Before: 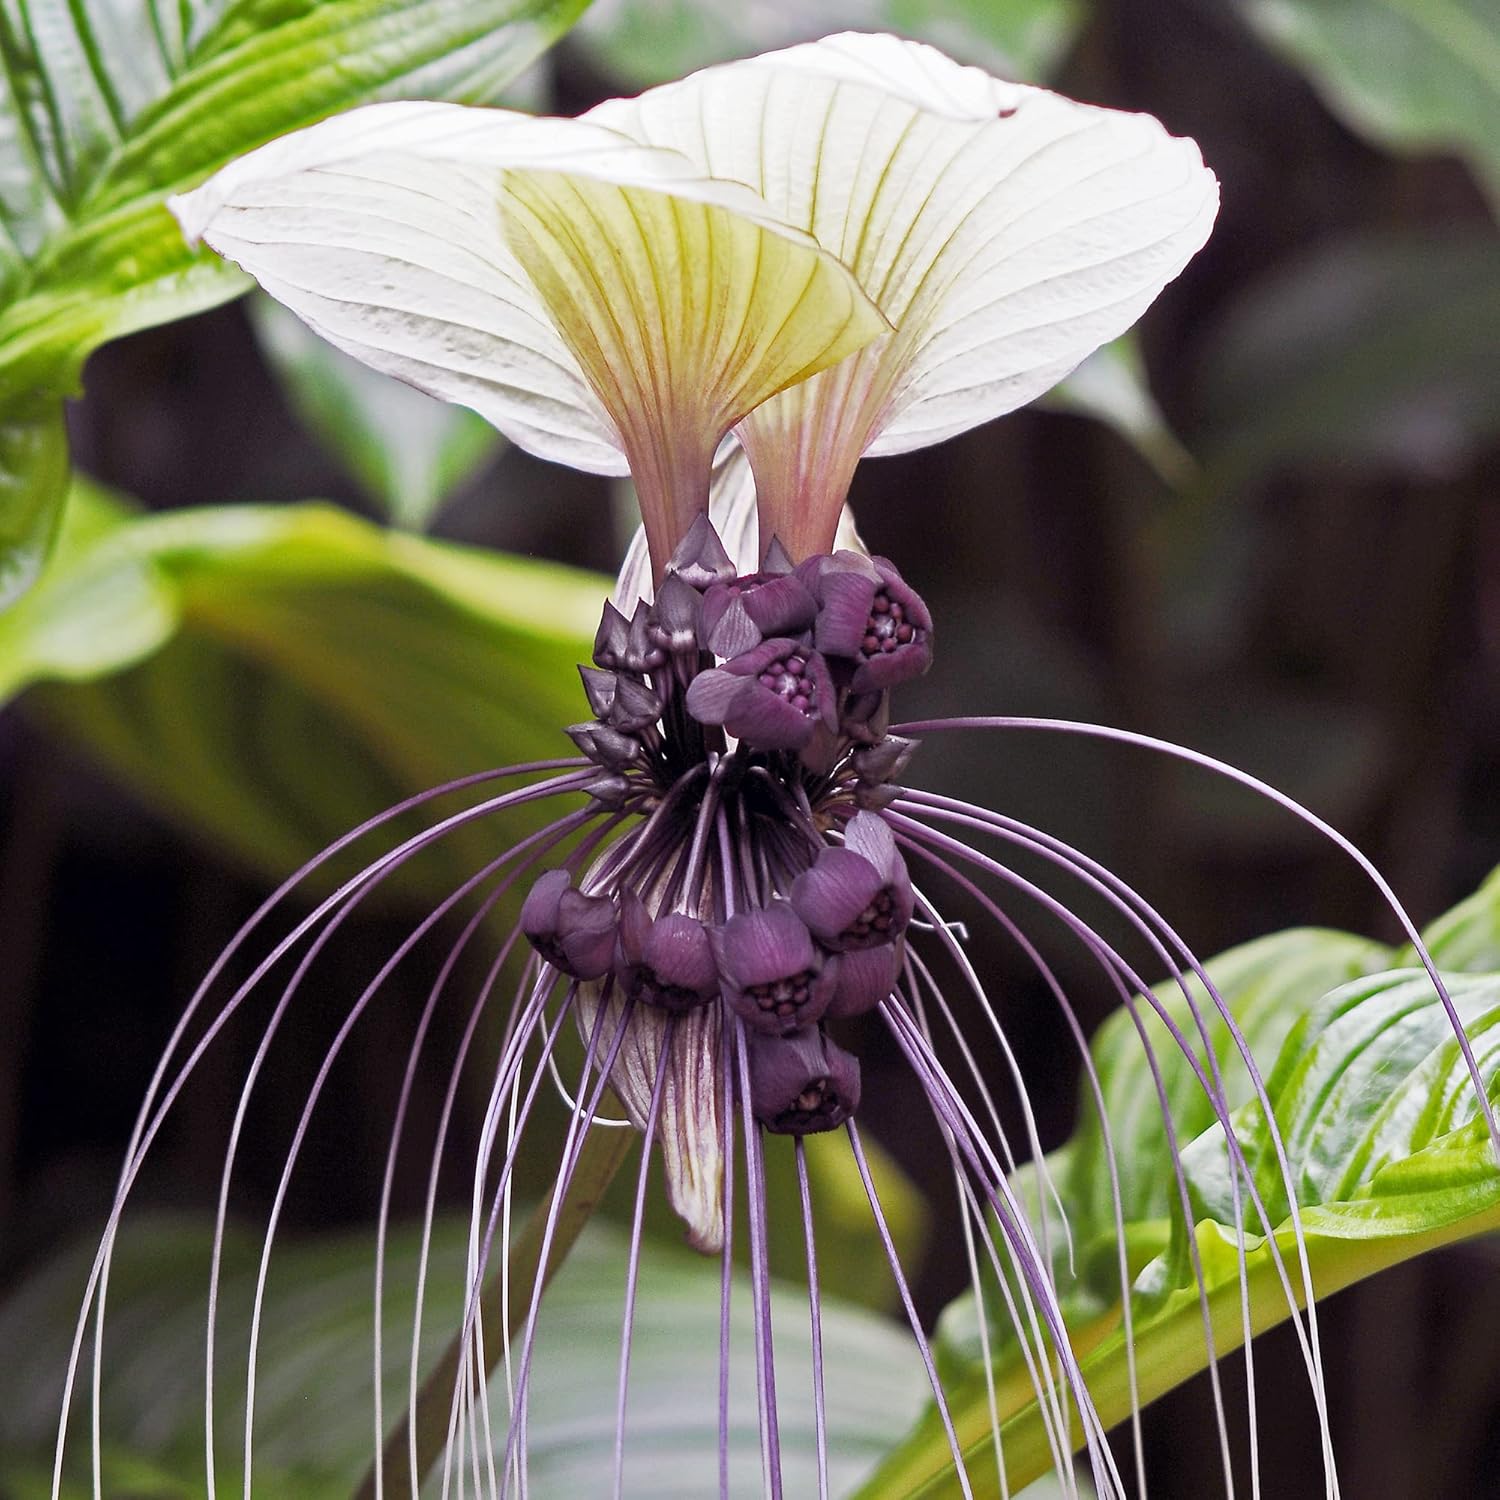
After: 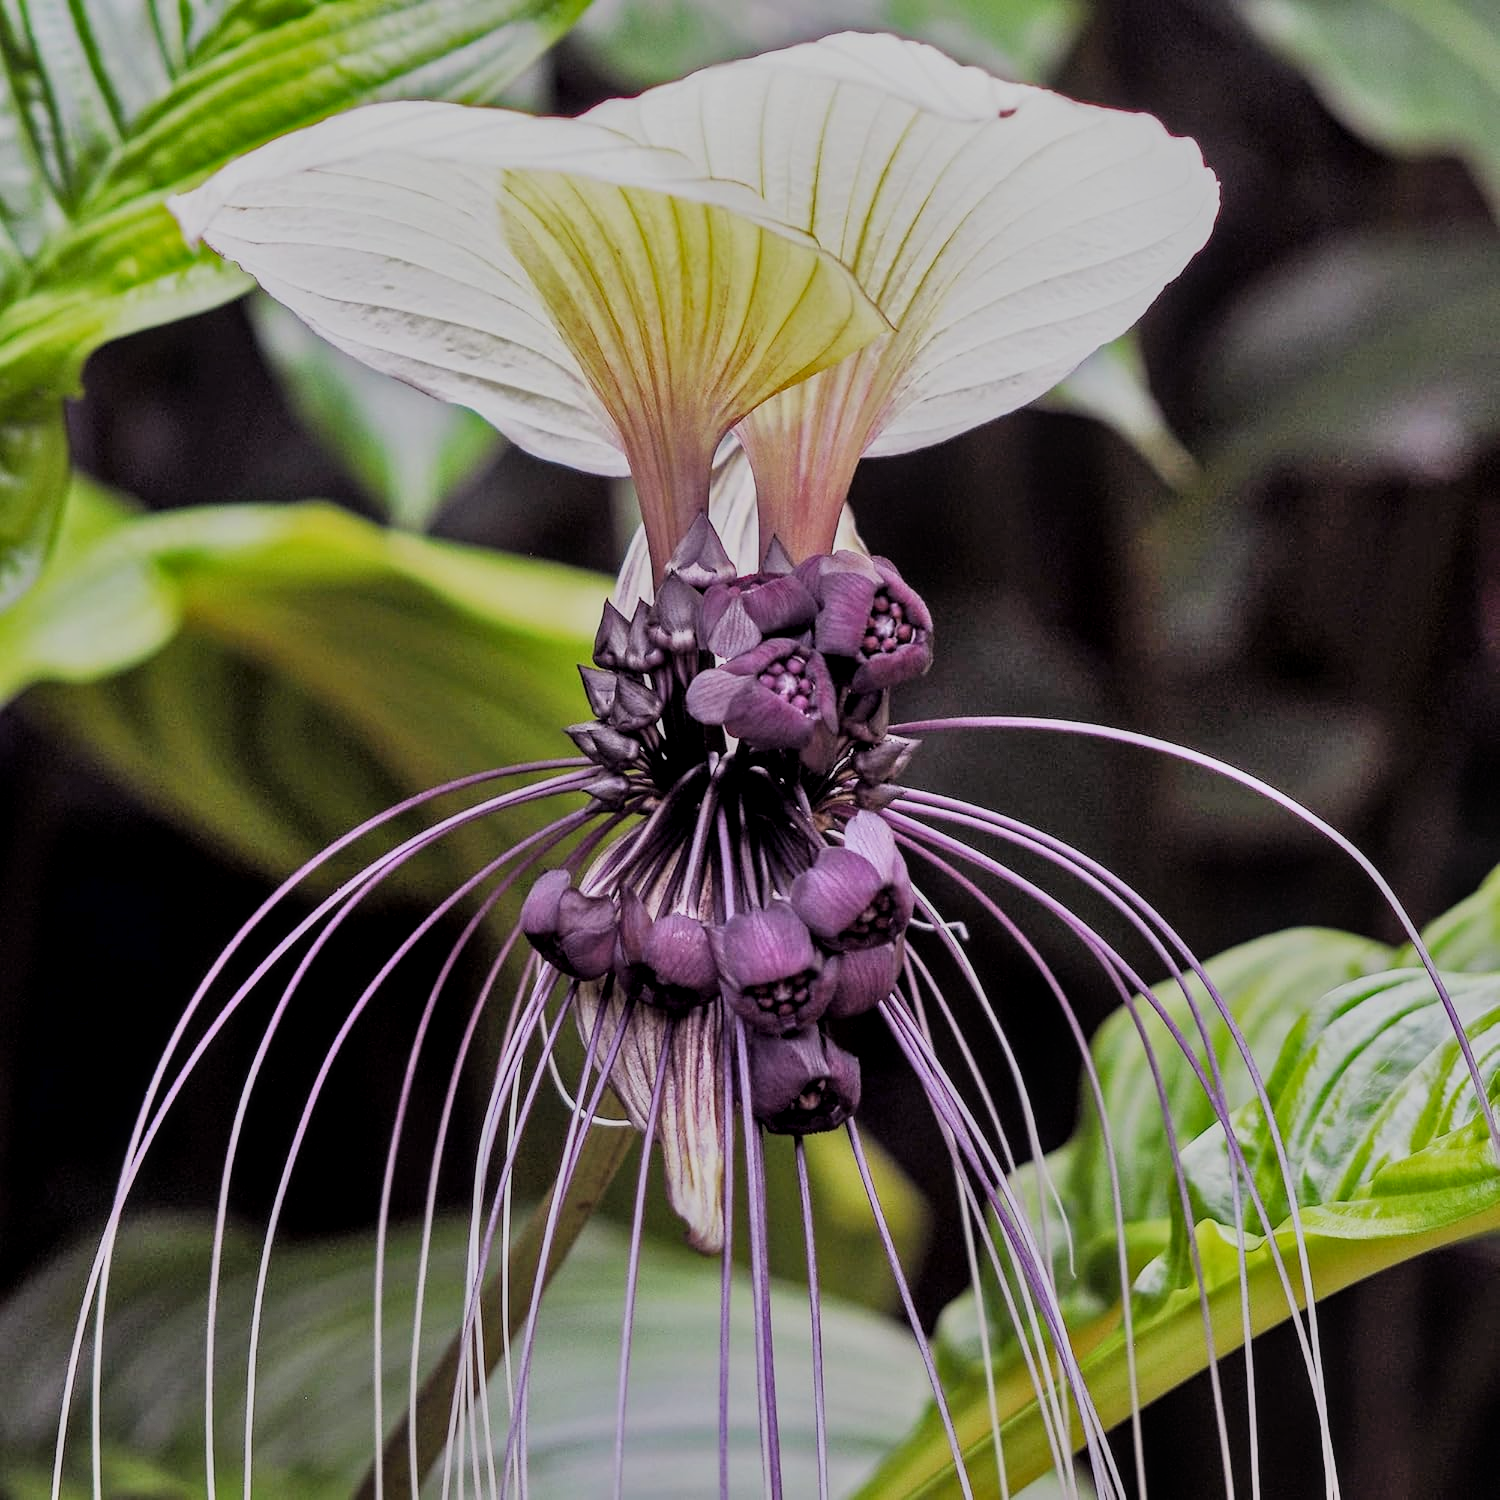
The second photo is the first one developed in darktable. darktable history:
filmic rgb: black relative exposure -7.22 EV, white relative exposure 5.39 EV, threshold 5.96 EV, hardness 3.02, color science v6 (2022), enable highlight reconstruction true
local contrast: on, module defaults
shadows and highlights: soften with gaussian
